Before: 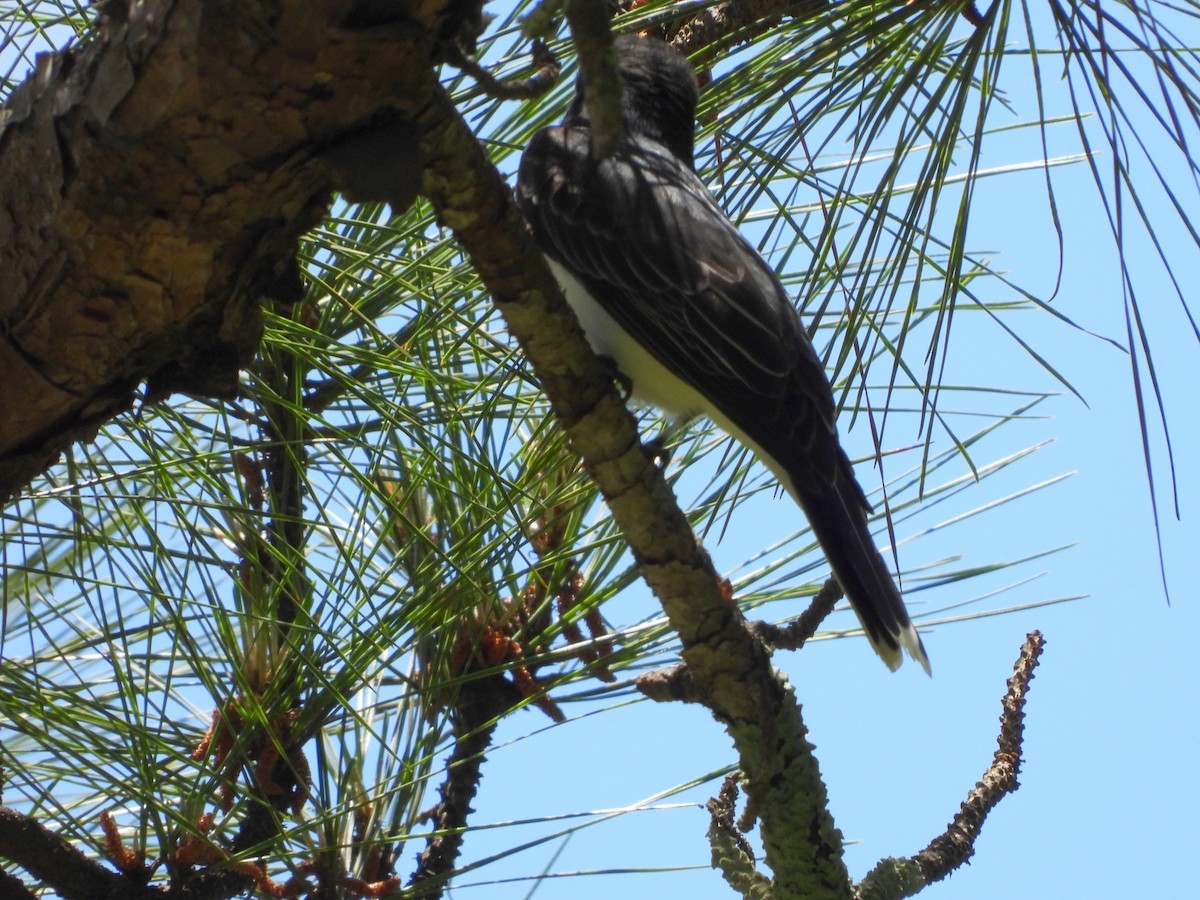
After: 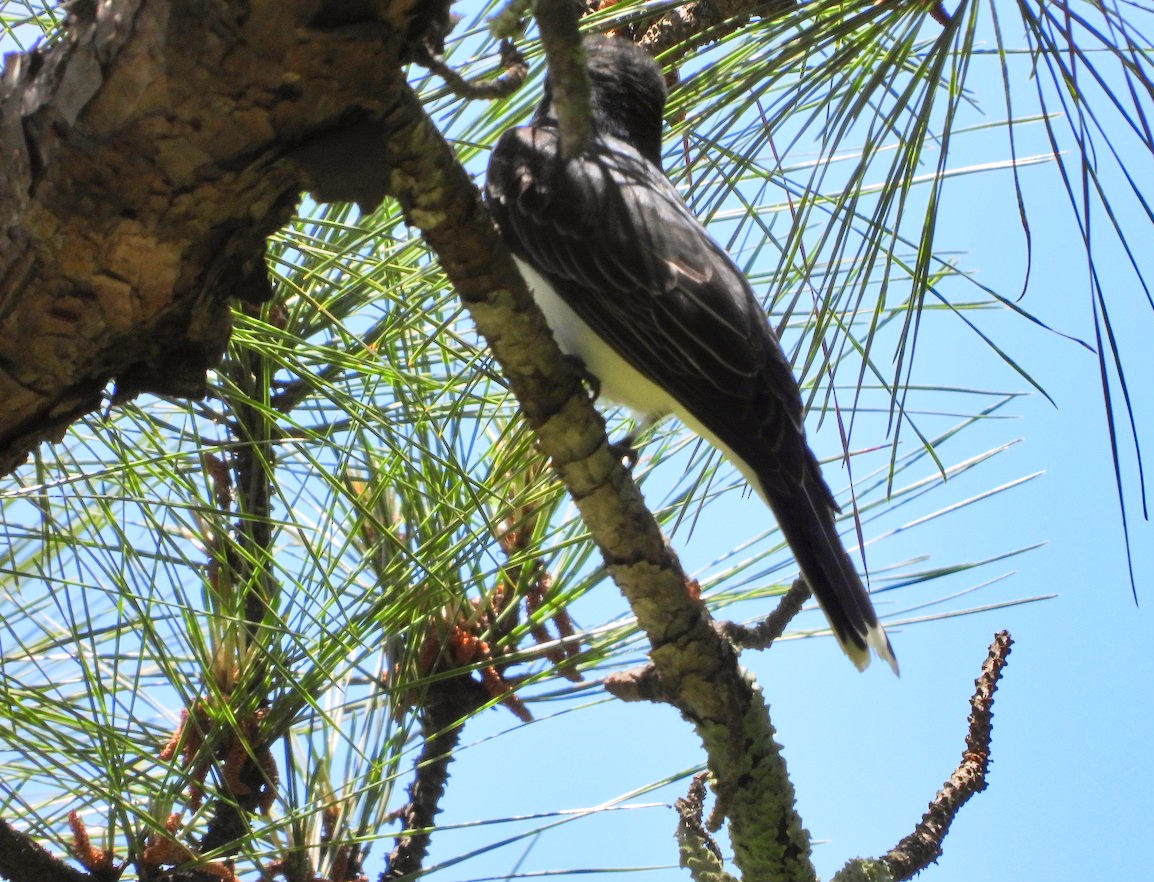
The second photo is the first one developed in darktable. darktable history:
color correction: highlights a* 3.04, highlights b* -1.37, shadows a* -0.085, shadows b* 1.78, saturation 0.98
shadows and highlights: low approximation 0.01, soften with gaussian
crop and rotate: left 2.703%, right 1.077%, bottom 1.955%
tone equalizer: -7 EV 0.141 EV, -6 EV 0.583 EV, -5 EV 1.14 EV, -4 EV 1.3 EV, -3 EV 1.12 EV, -2 EV 0.6 EV, -1 EV 0.158 EV, edges refinement/feathering 500, mask exposure compensation -1.57 EV, preserve details guided filter
